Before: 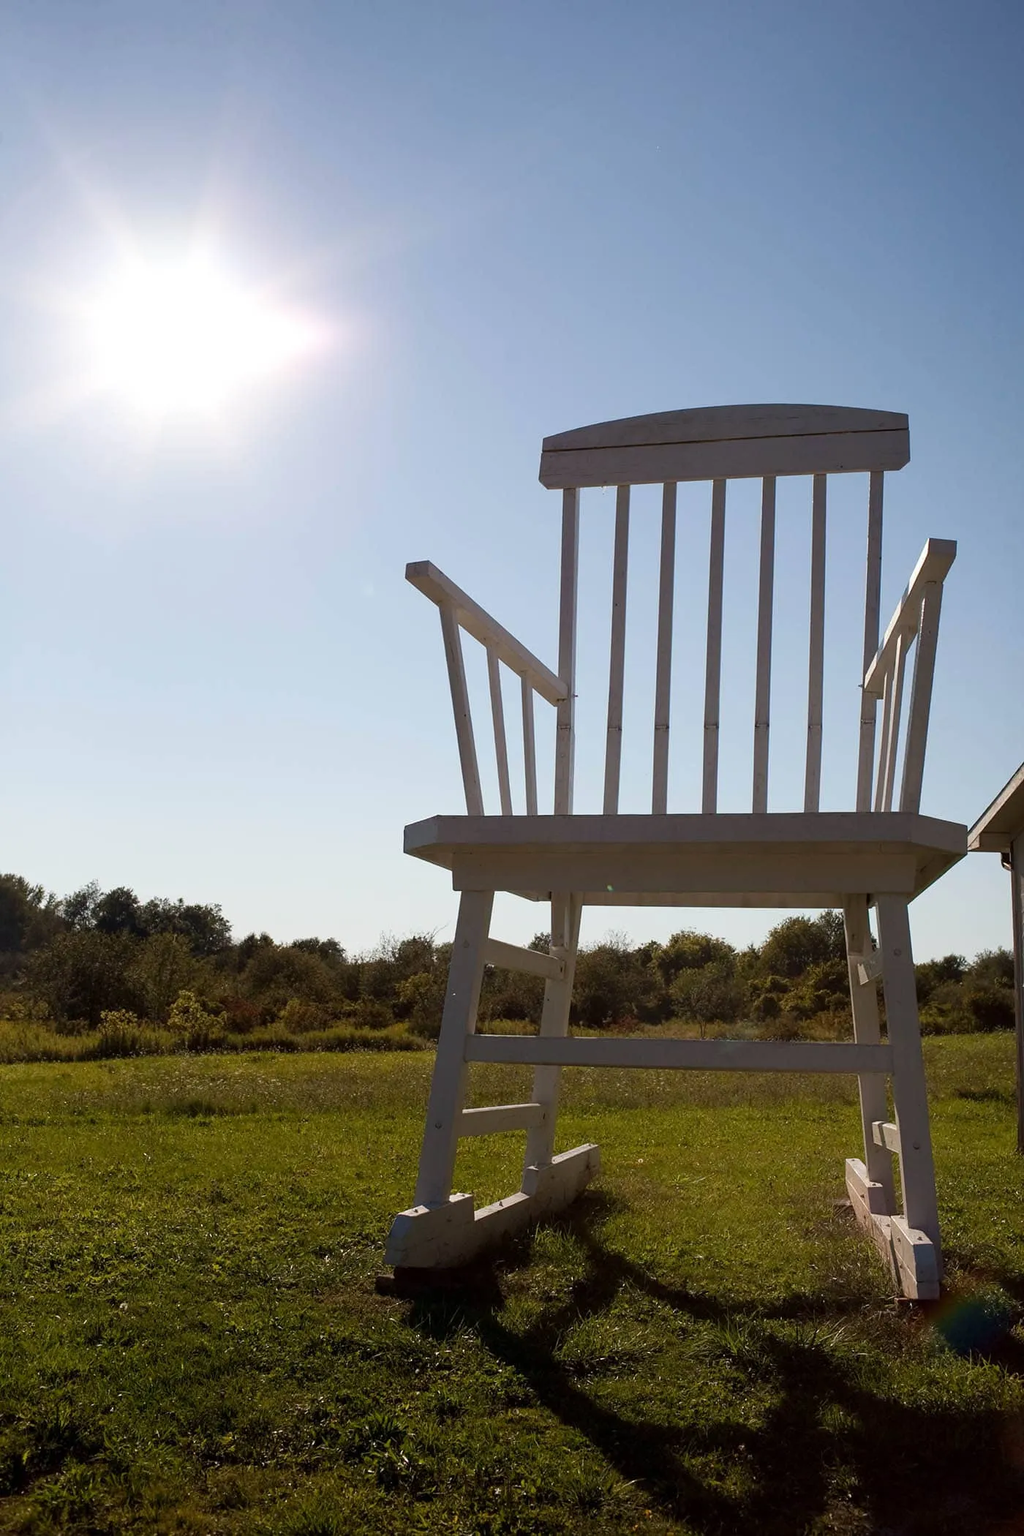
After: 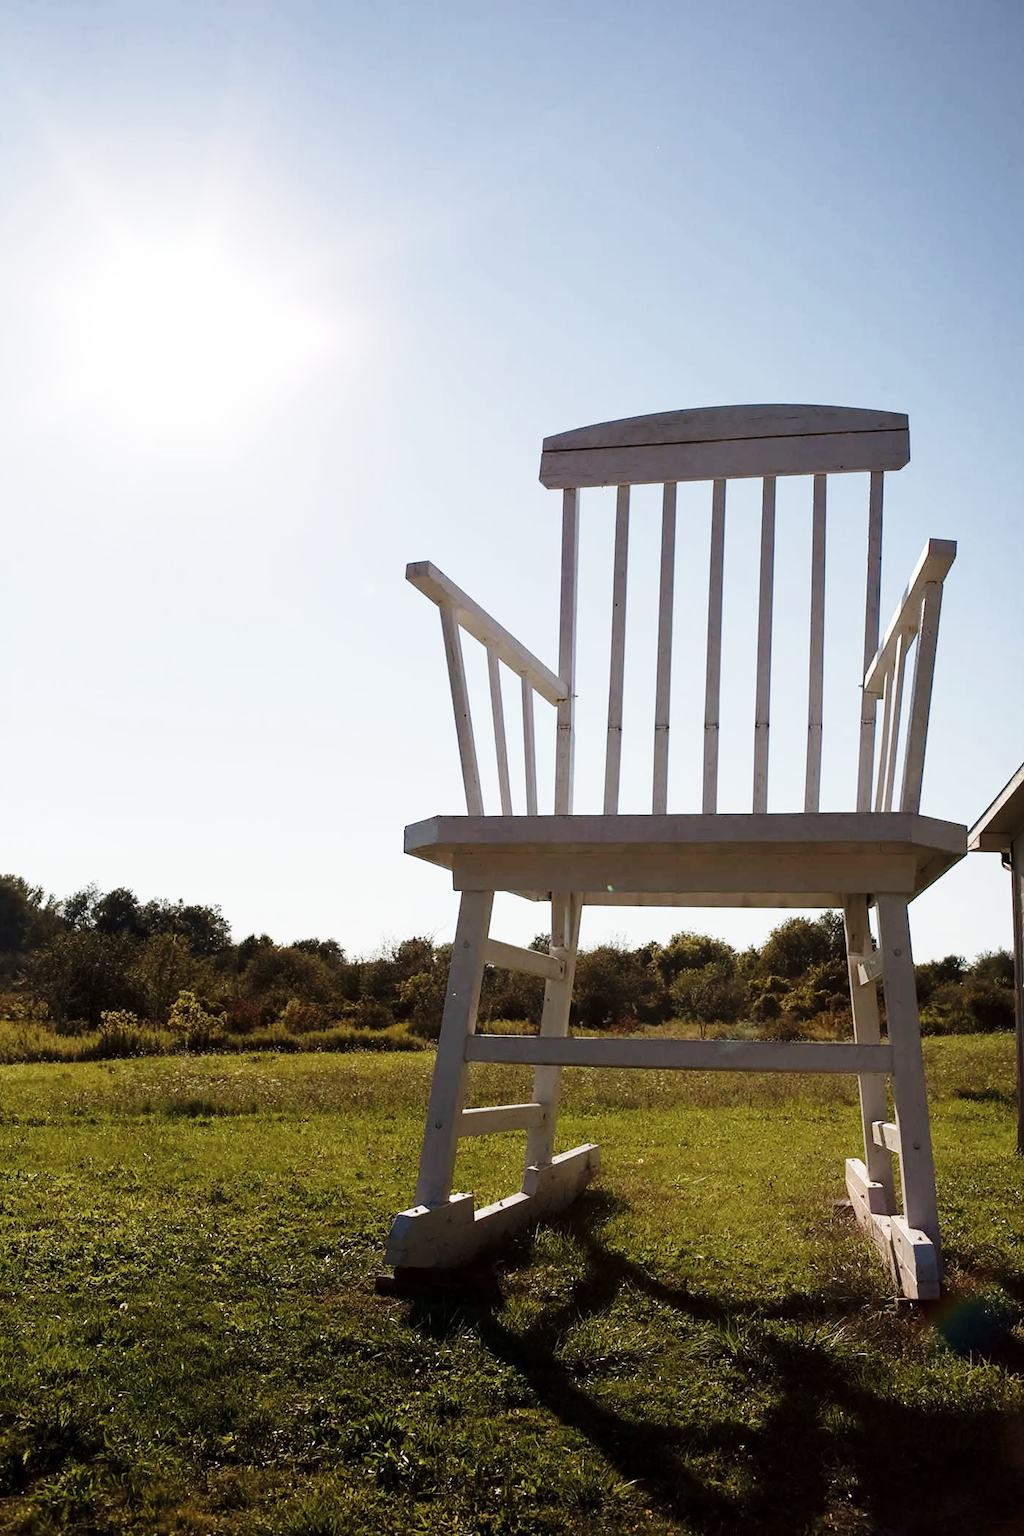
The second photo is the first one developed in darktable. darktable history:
base curve: curves: ch0 [(0, 0) (0.028, 0.03) (0.121, 0.232) (0.46, 0.748) (0.859, 0.968) (1, 1)], preserve colors none
contrast brightness saturation: contrast 0.062, brightness -0.014, saturation -0.234
